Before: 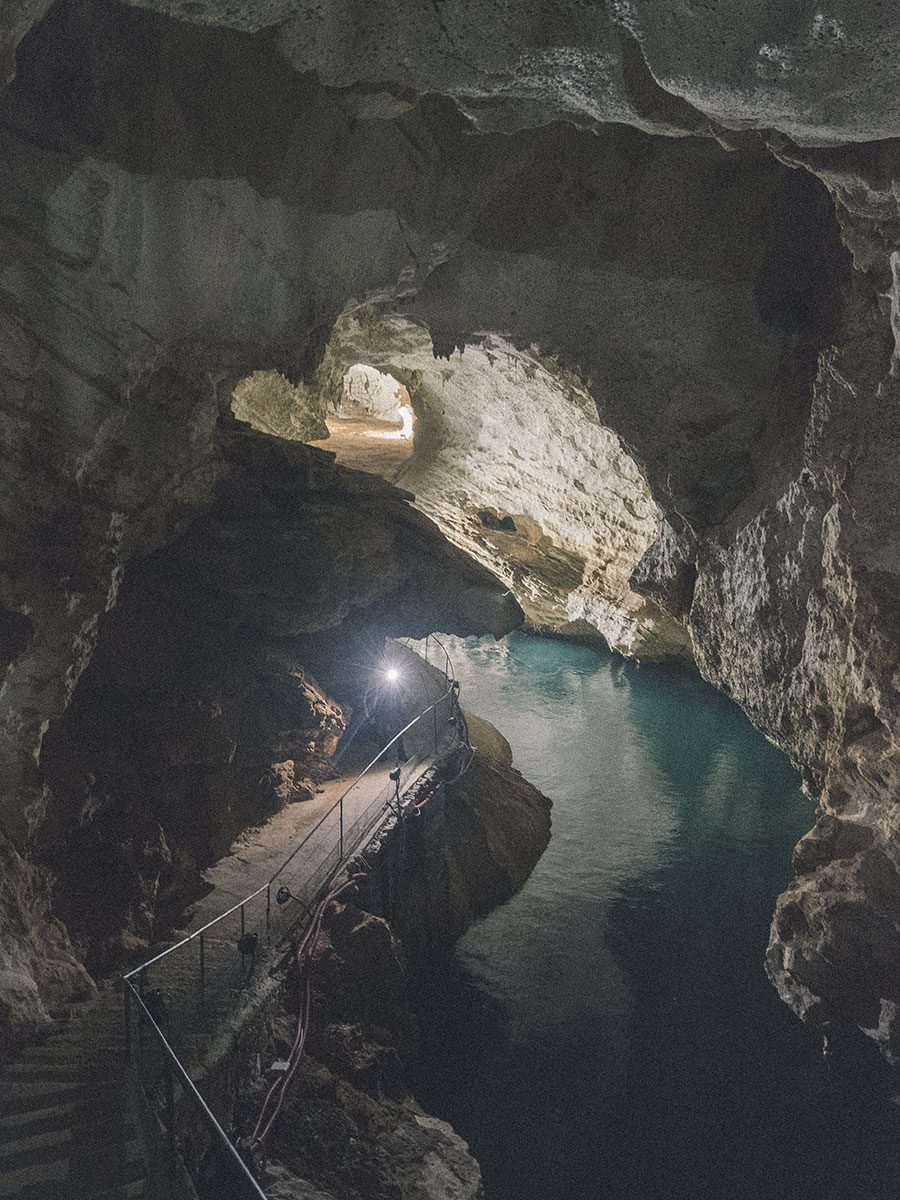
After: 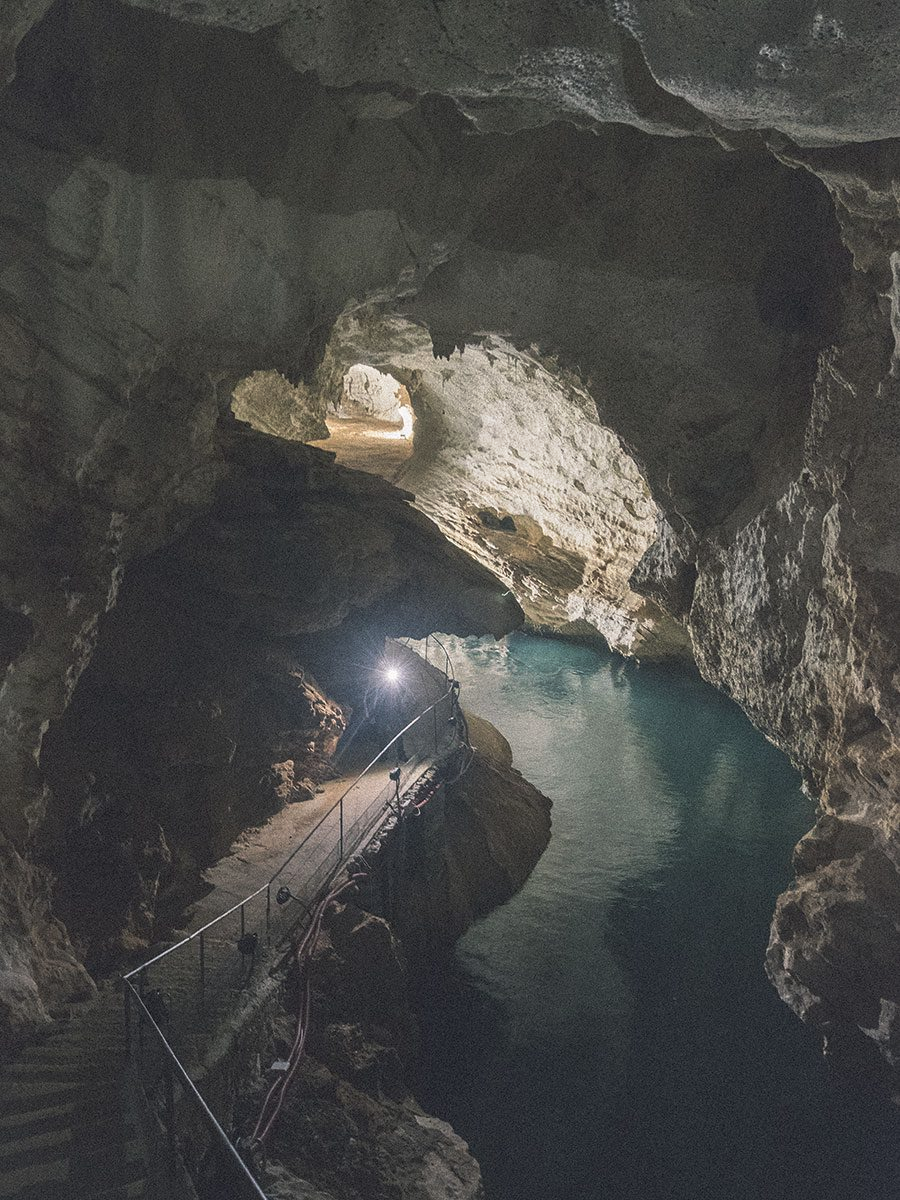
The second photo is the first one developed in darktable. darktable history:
base curve: preserve colors none
tone curve: curves: ch0 [(0, 0.024) (0.119, 0.146) (0.474, 0.464) (0.718, 0.721) (0.817, 0.839) (1, 0.998)]; ch1 [(0, 0) (0.377, 0.416) (0.439, 0.451) (0.477, 0.477) (0.501, 0.497) (0.538, 0.544) (0.58, 0.602) (0.664, 0.676) (0.783, 0.804) (1, 1)]; ch2 [(0, 0) (0.38, 0.405) (0.463, 0.456) (0.498, 0.497) (0.524, 0.535) (0.578, 0.576) (0.648, 0.665) (1, 1)], preserve colors none
